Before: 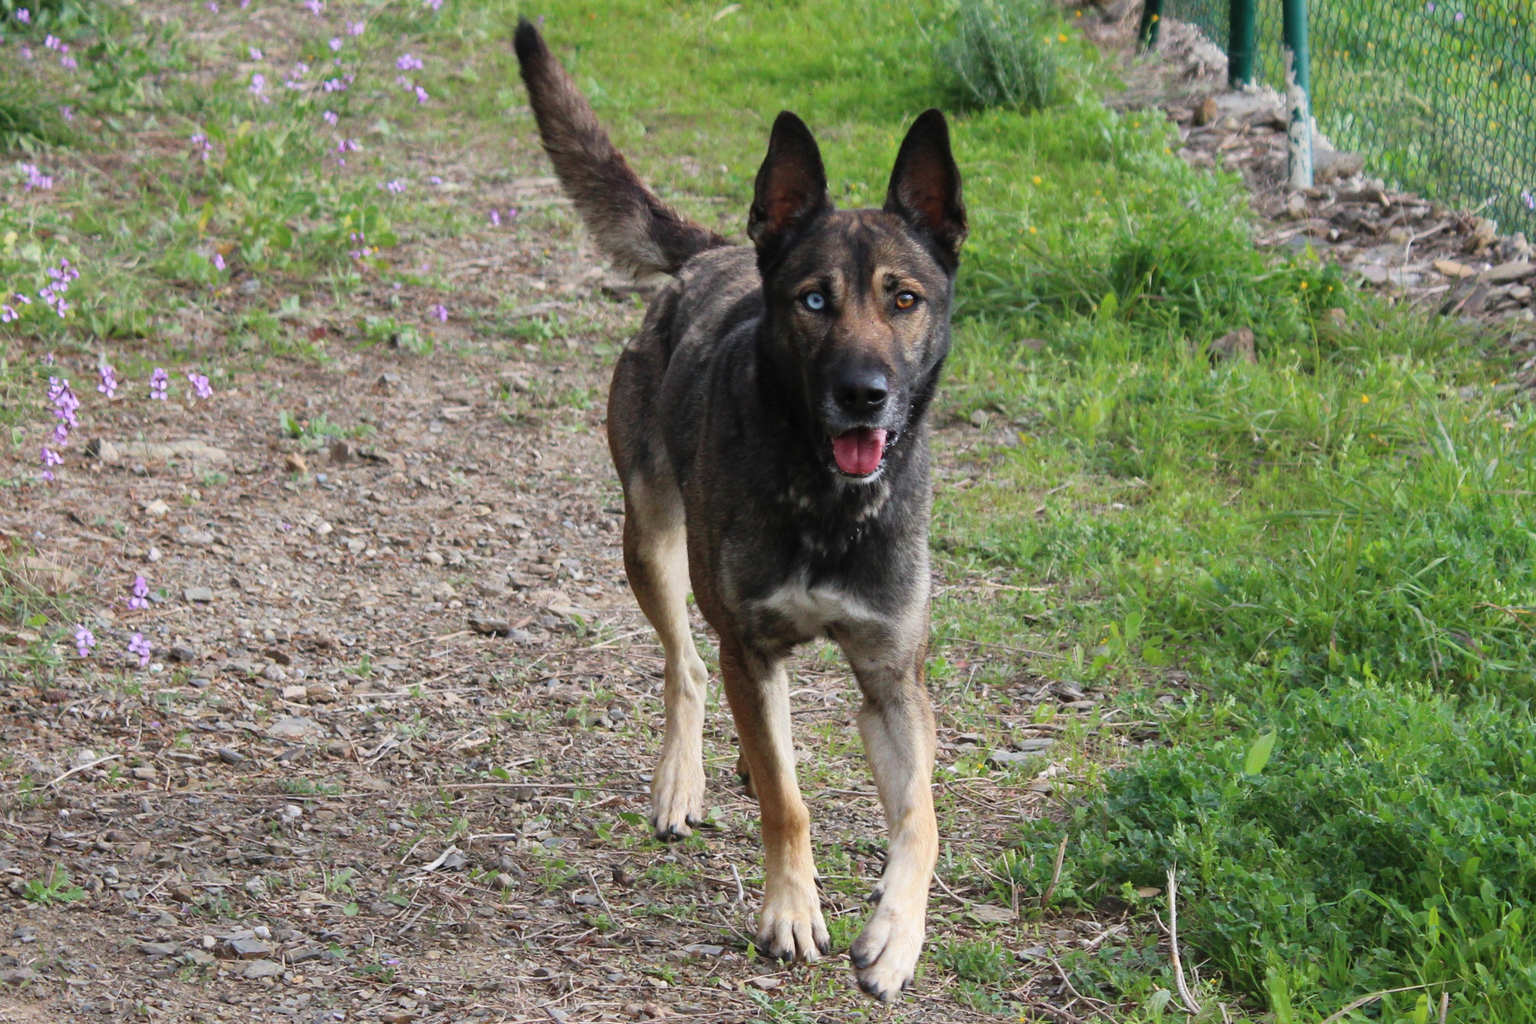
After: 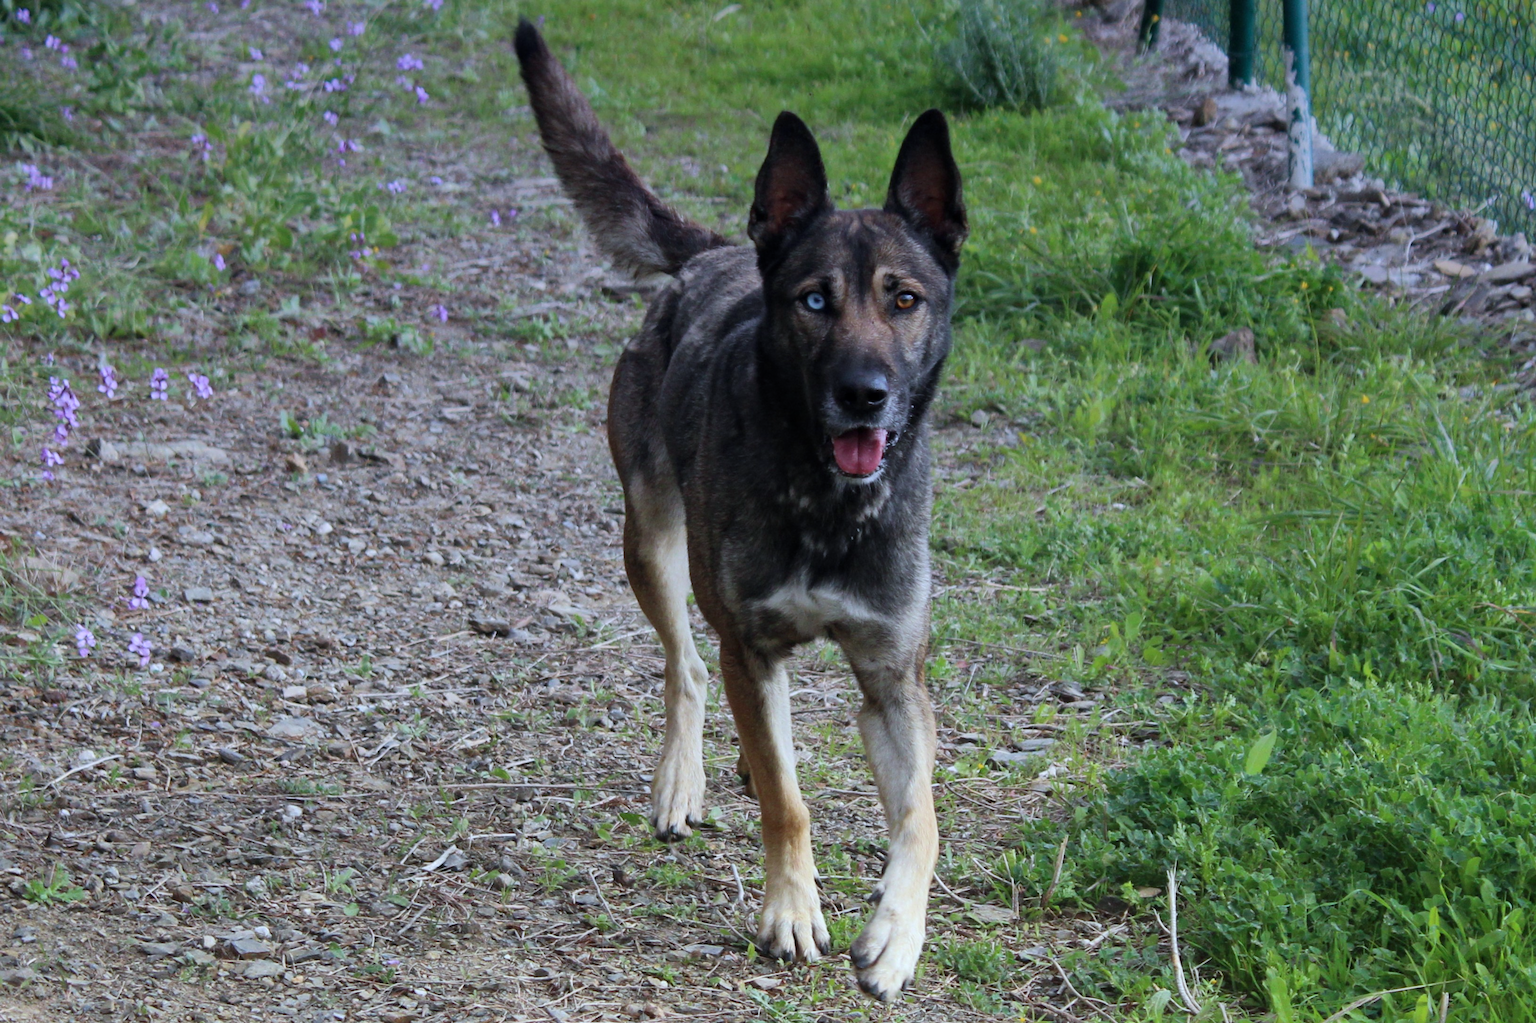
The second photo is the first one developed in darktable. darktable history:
white balance: red 0.925, blue 1.046
graduated density: hue 238.83°, saturation 50%
local contrast: mode bilateral grid, contrast 20, coarseness 50, detail 120%, midtone range 0.2
